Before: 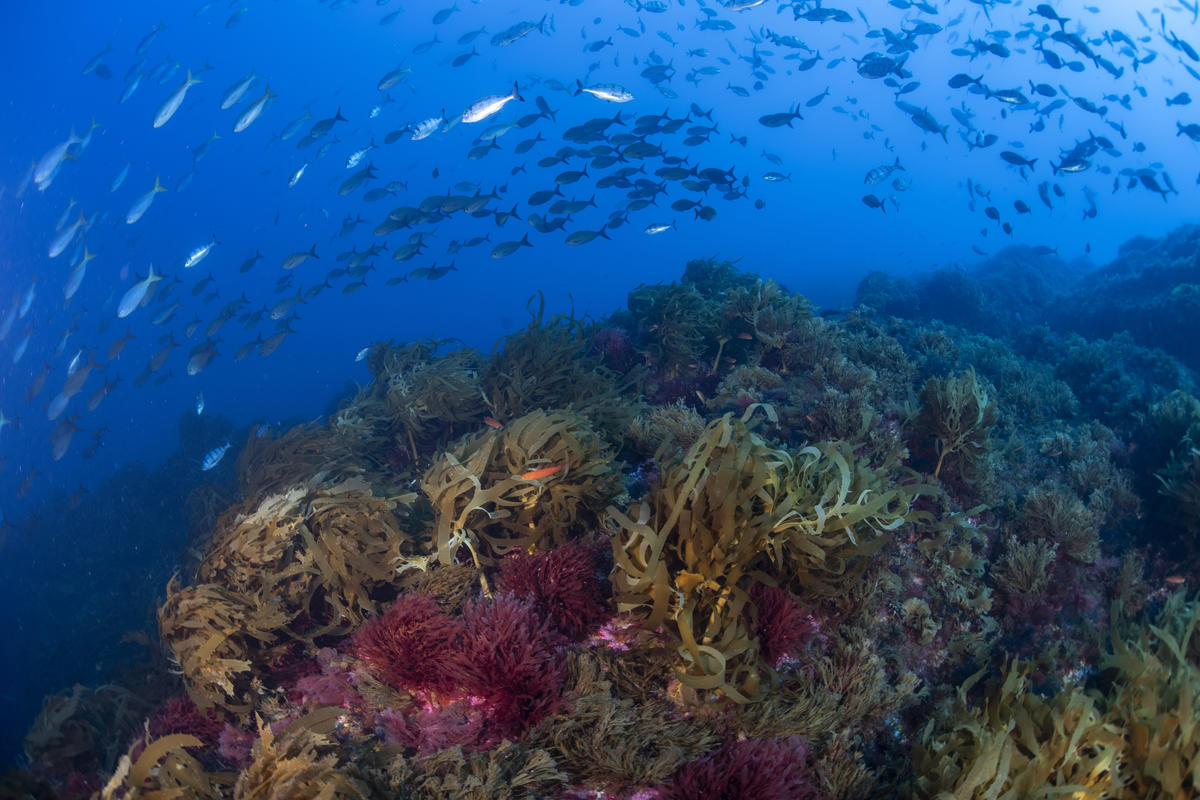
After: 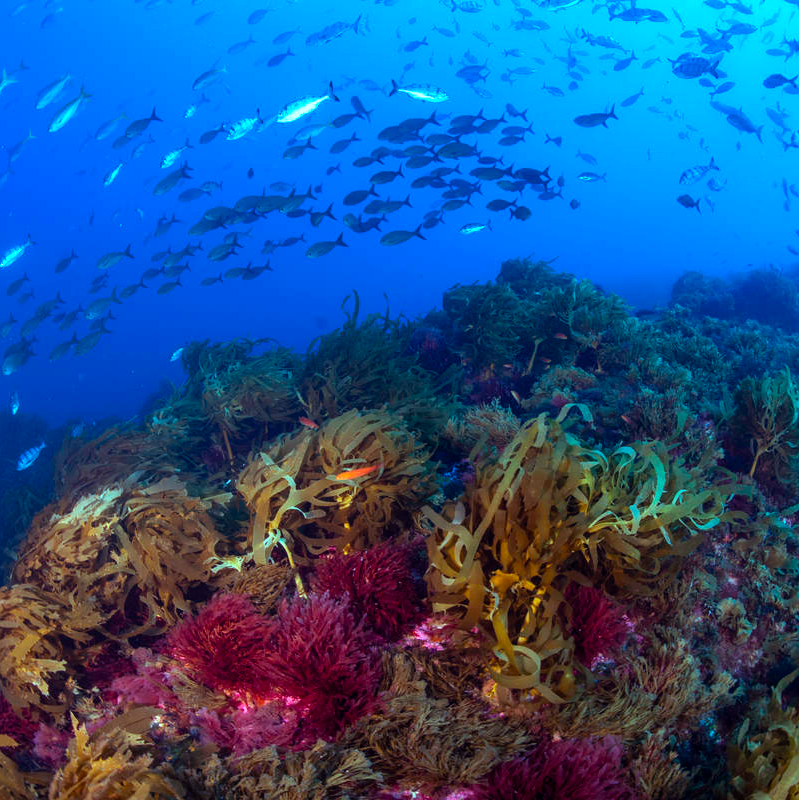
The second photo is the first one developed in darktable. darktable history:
crop and rotate: left 15.423%, right 17.939%
color balance rgb: power › luminance -7.751%, power › chroma 1.361%, power › hue 330.45°, highlights gain › chroma 7.575%, highlights gain › hue 187.76°, linear chroma grading › global chroma 14.884%, perceptual saturation grading › global saturation 0.639%, perceptual brilliance grading › global brilliance 20.521%, global vibrance 20%
